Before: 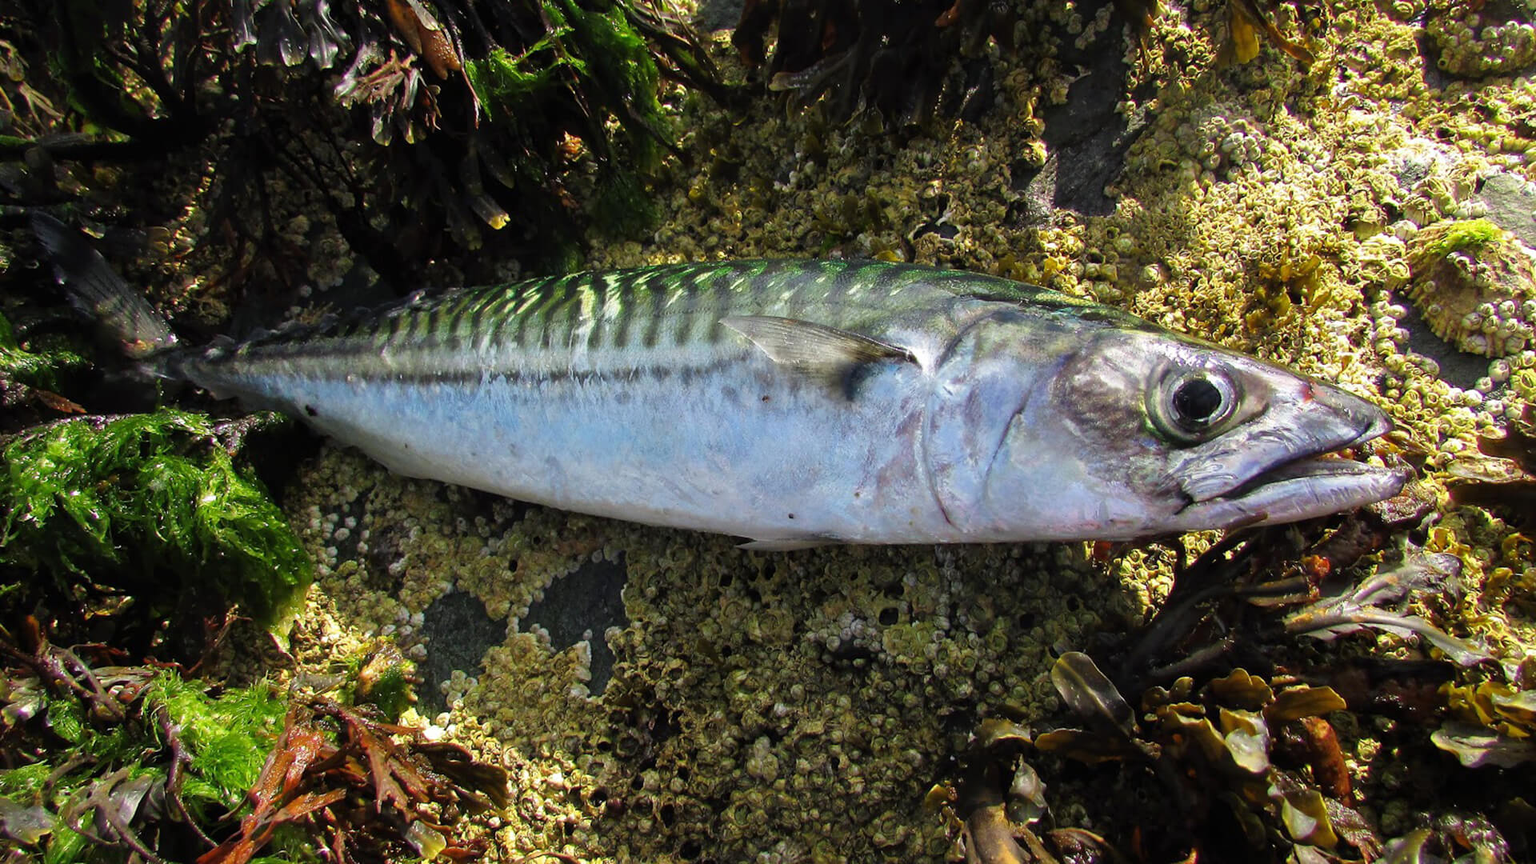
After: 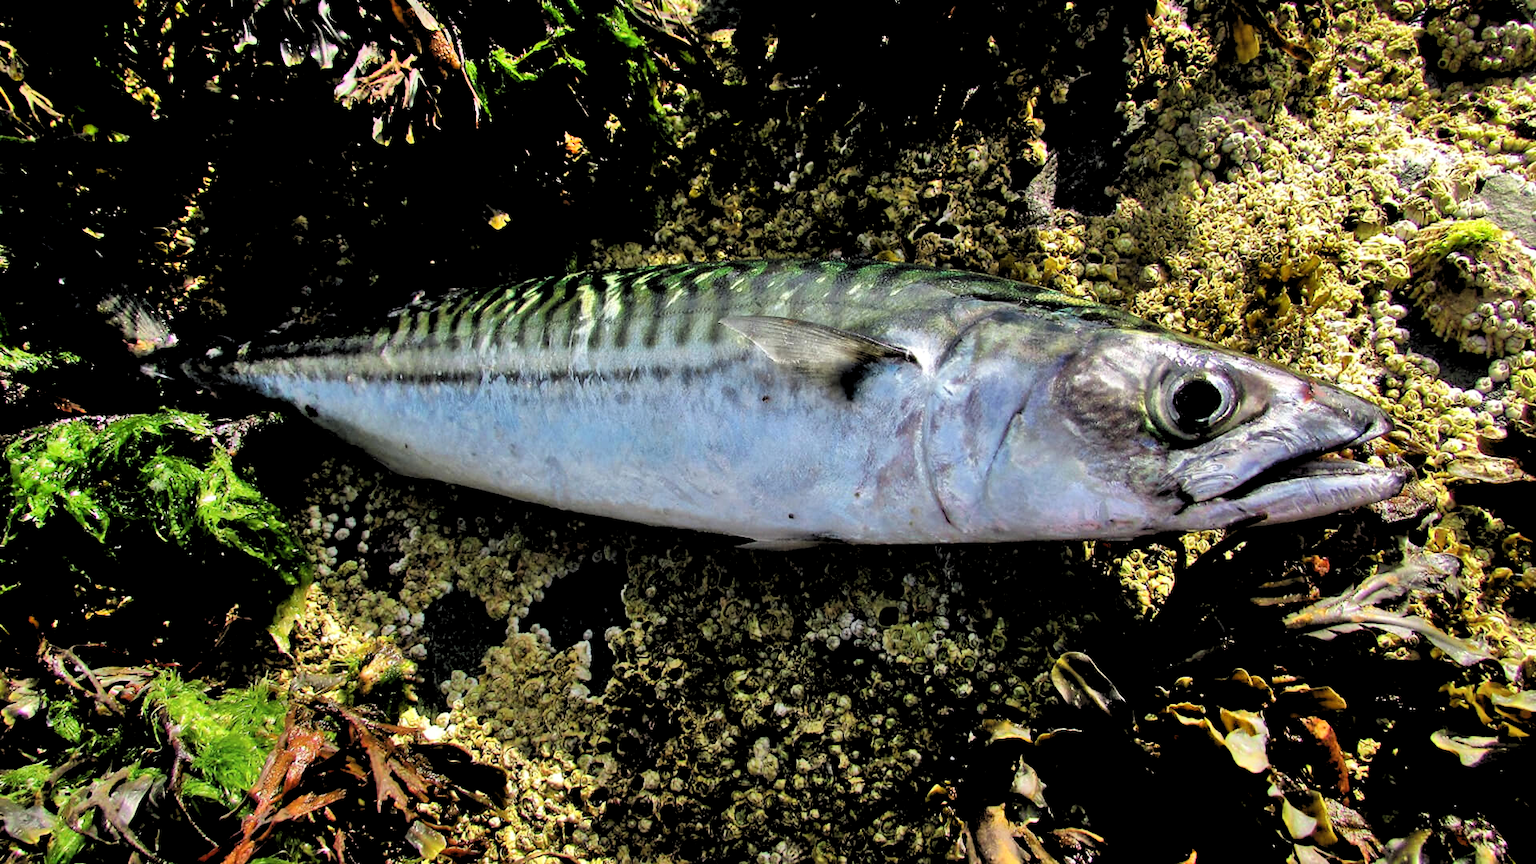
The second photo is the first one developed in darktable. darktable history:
shadows and highlights: low approximation 0.01, soften with gaussian
rgb levels: levels [[0.034, 0.472, 0.904], [0, 0.5, 1], [0, 0.5, 1]]
